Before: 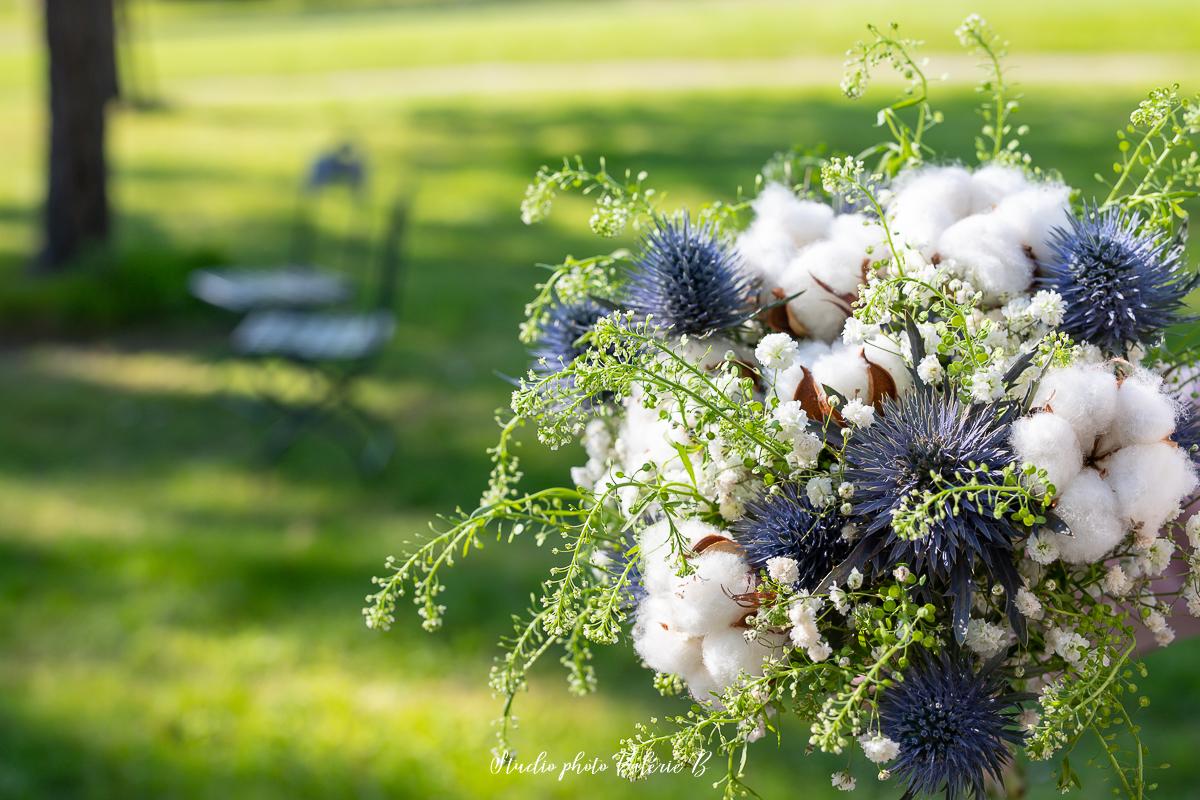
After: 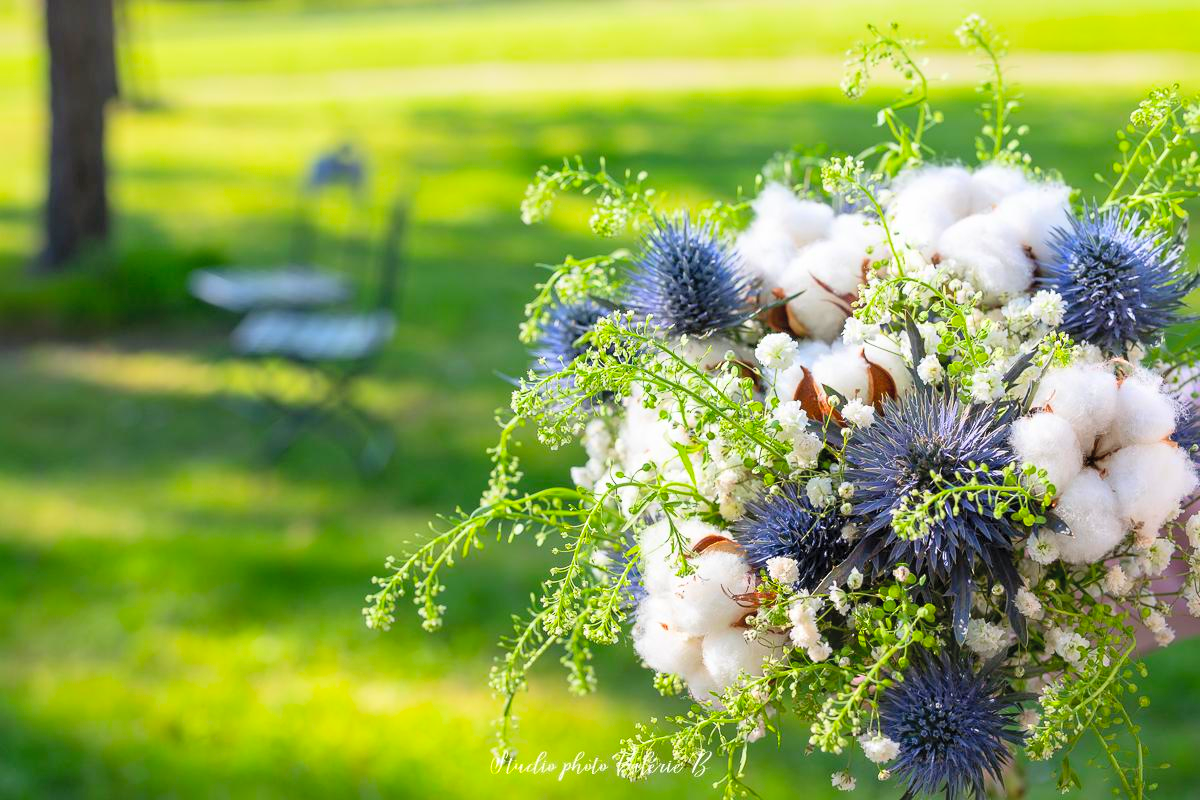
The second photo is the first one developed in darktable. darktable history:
tone equalizer: on, module defaults
contrast brightness saturation: contrast 0.07, brightness 0.18, saturation 0.4
